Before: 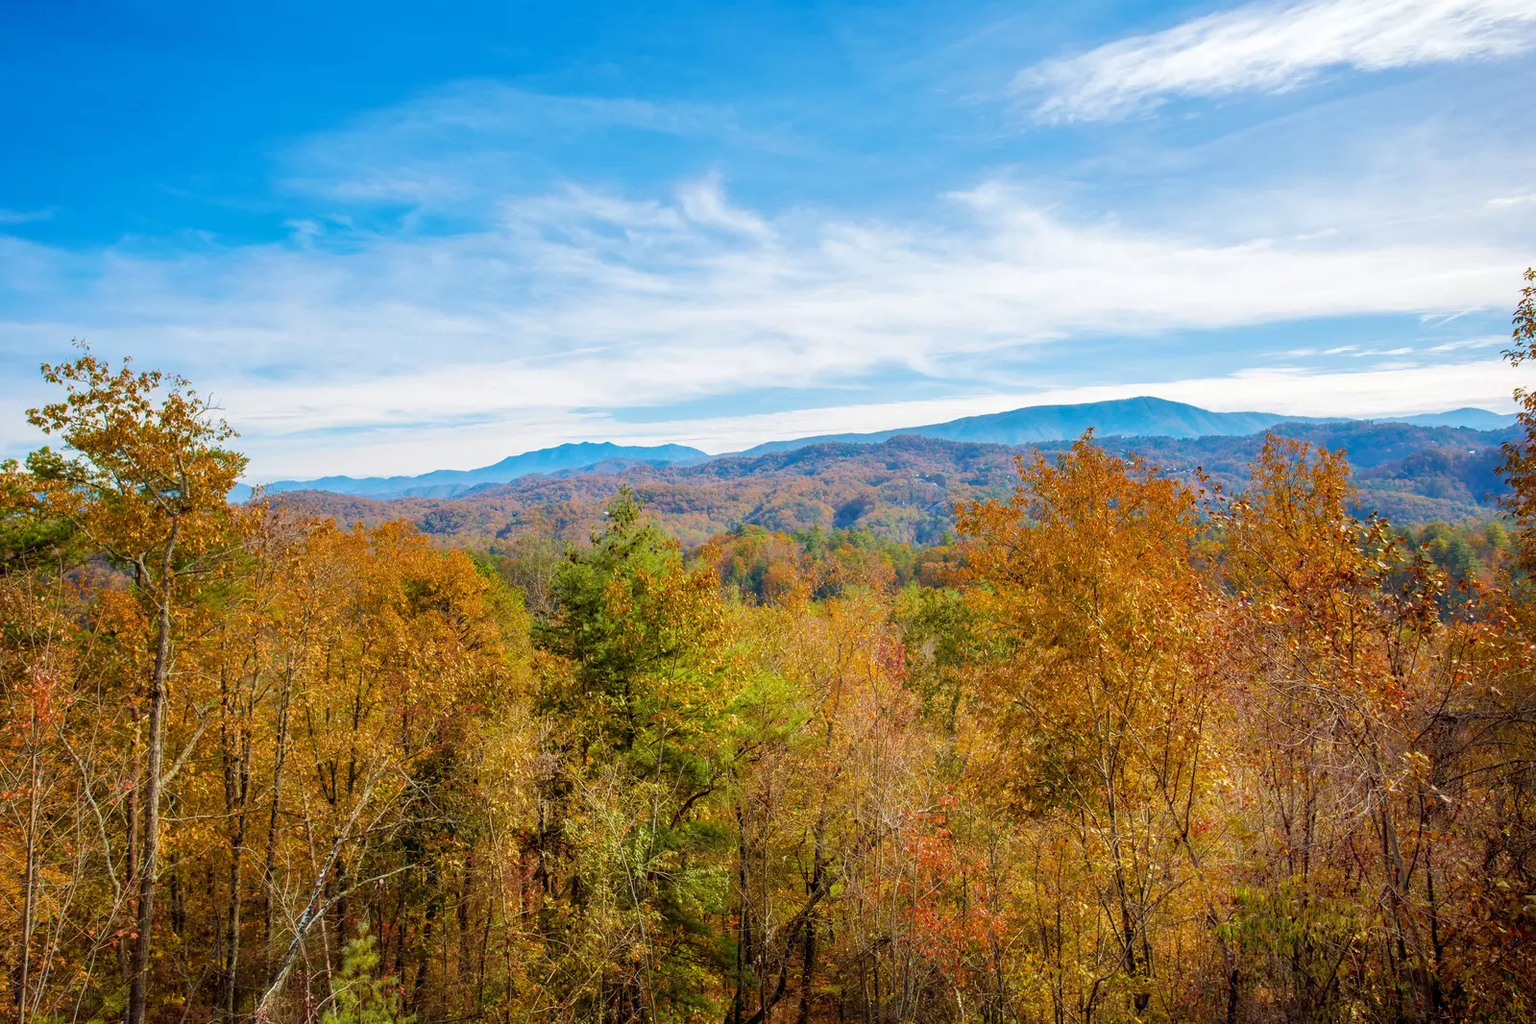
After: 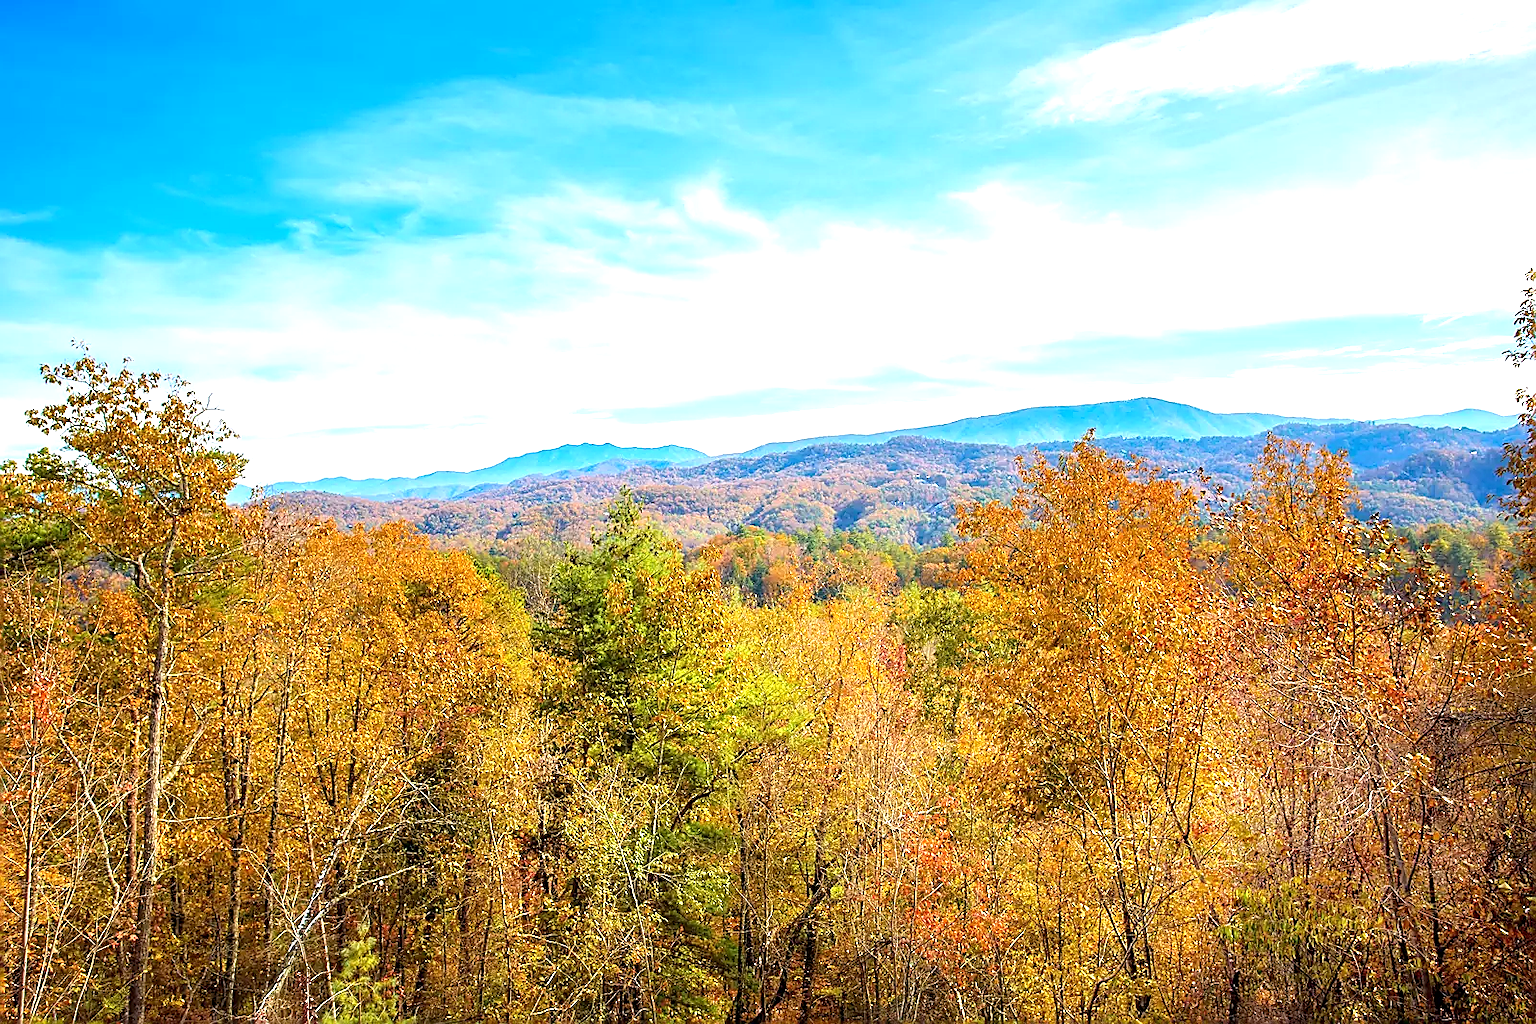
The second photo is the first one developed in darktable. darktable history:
exposure: black level correction 0.001, exposure 0.96 EV, compensate exposure bias true, compensate highlight preservation false
sharpen: radius 1.414, amount 1.254, threshold 0.708
crop and rotate: left 0.151%, bottom 0.008%
